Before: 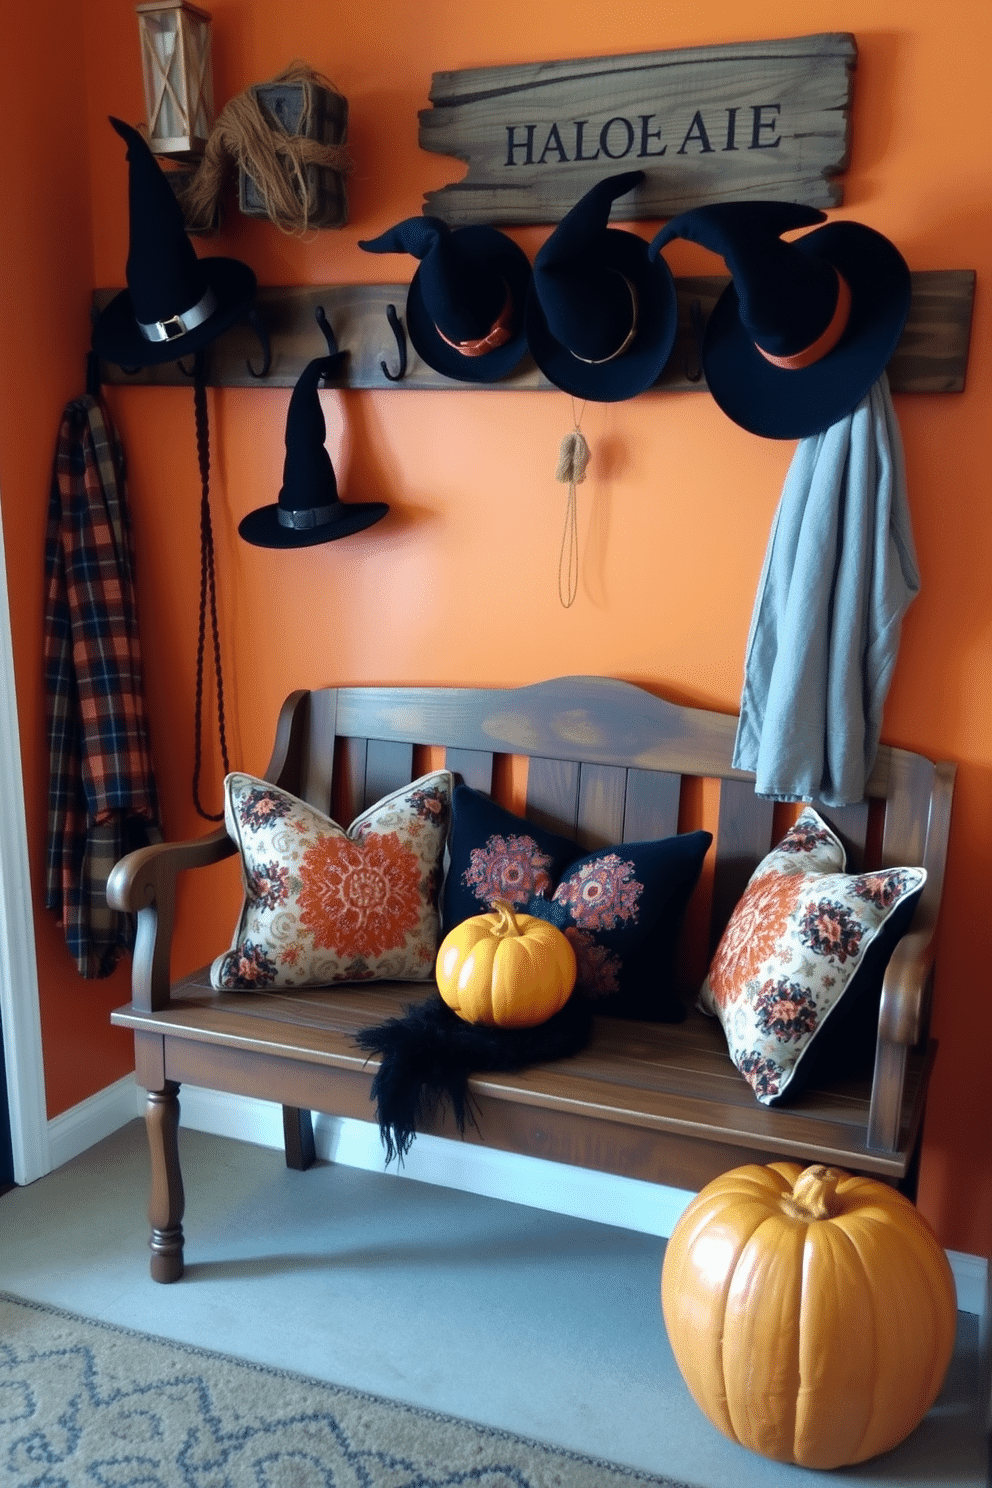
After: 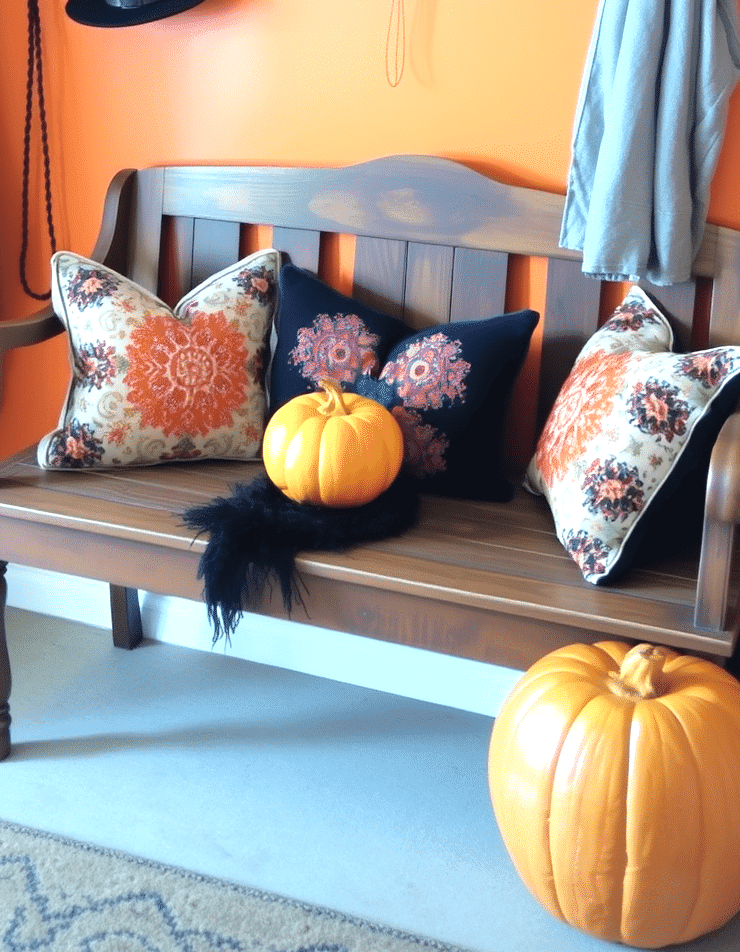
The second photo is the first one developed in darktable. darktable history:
contrast brightness saturation: brightness 0.127
exposure: exposure 0.634 EV, compensate highlight preservation false
crop and rotate: left 17.462%, top 35.053%, right 7.903%, bottom 0.951%
